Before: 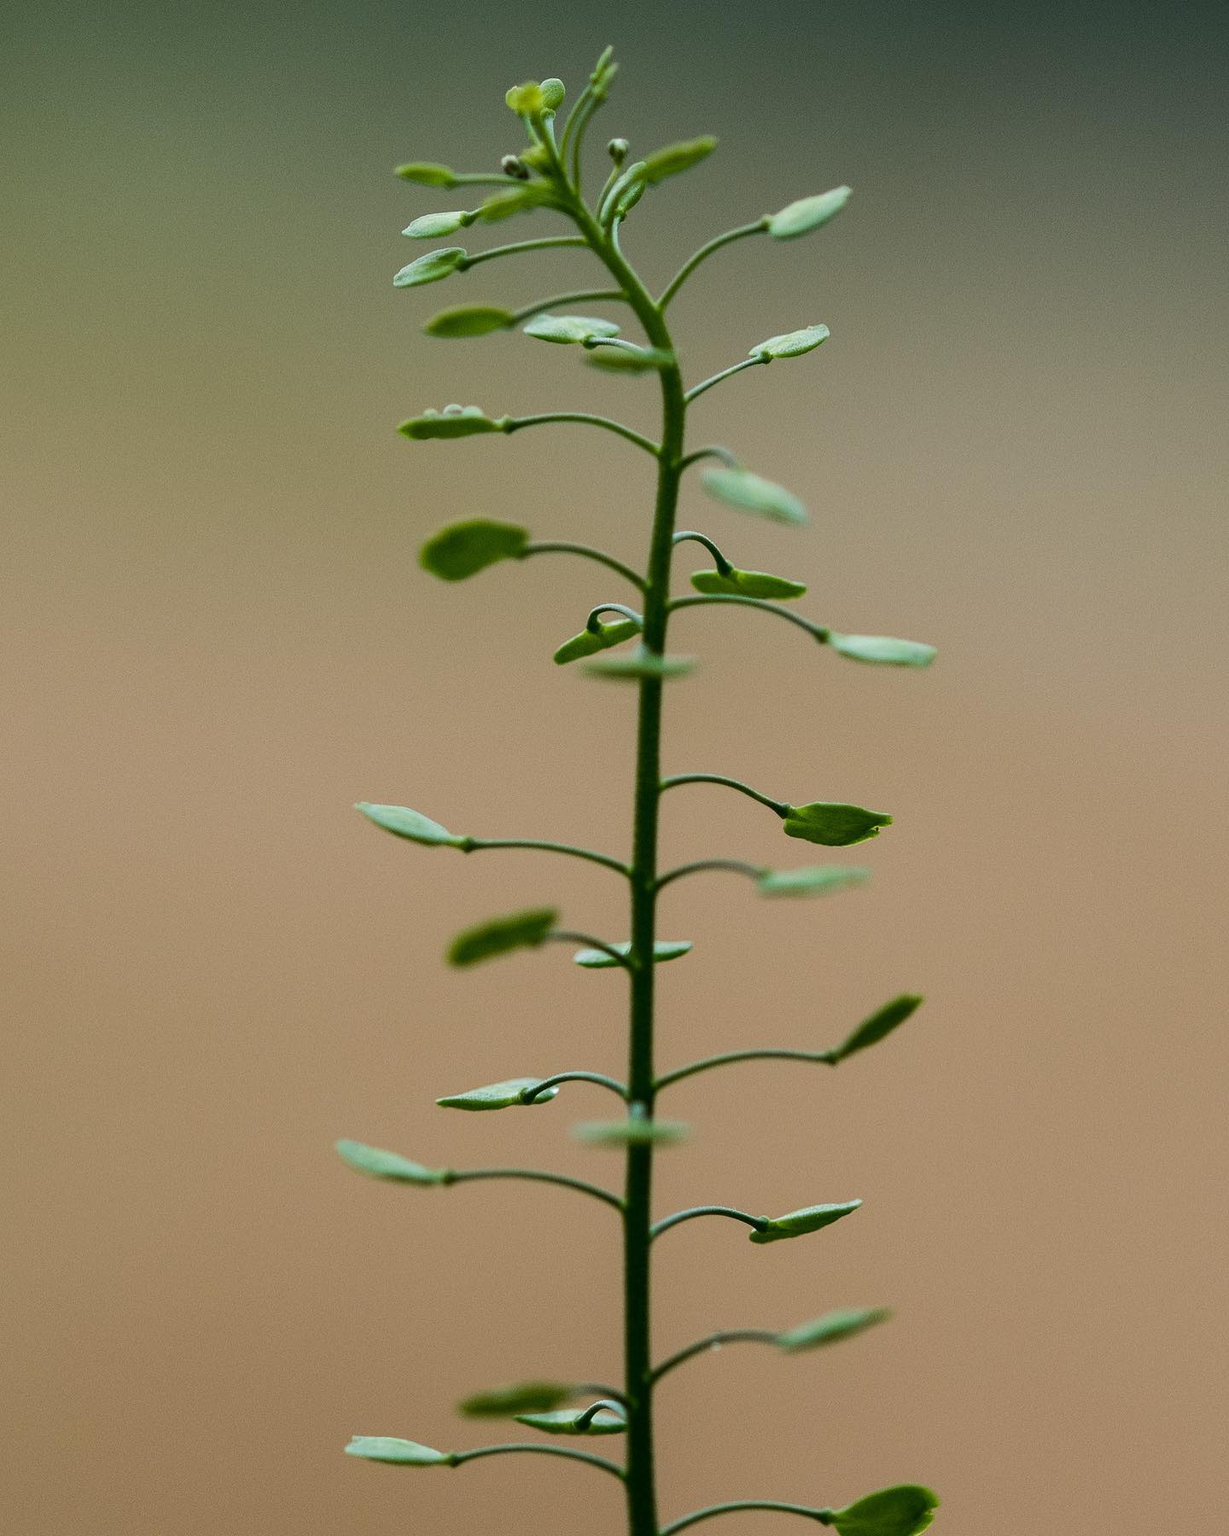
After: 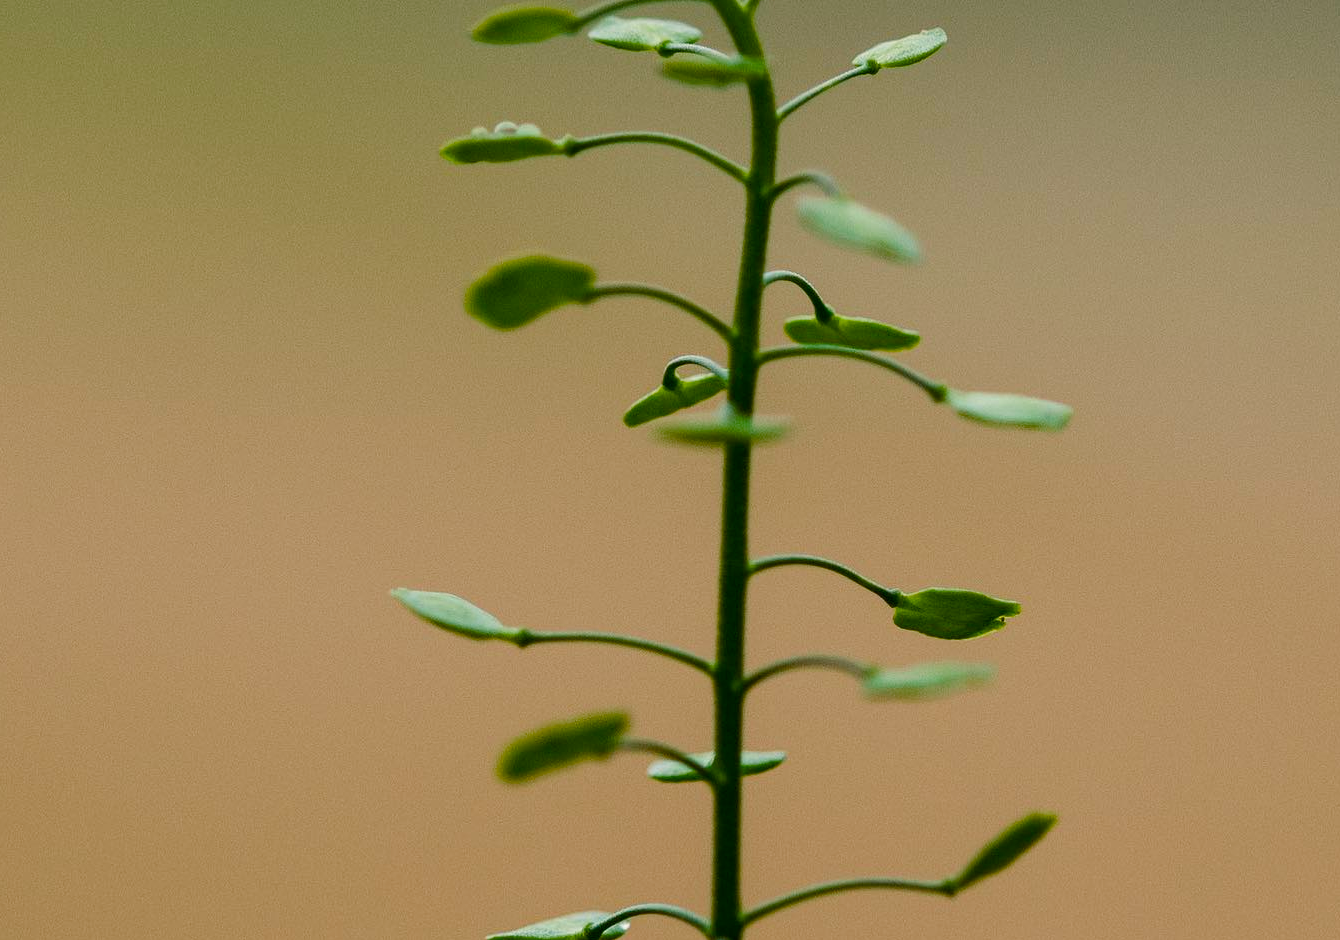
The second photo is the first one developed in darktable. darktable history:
color balance rgb: highlights gain › chroma 2.267%, highlights gain › hue 74.51°, perceptual saturation grading › global saturation 26.784%, perceptual saturation grading › highlights -28.439%, perceptual saturation grading › mid-tones 15.135%, perceptual saturation grading › shadows 33.003%, perceptual brilliance grading › global brilliance 2.393%, perceptual brilliance grading › highlights -3.732%, global vibrance 14.633%
crop: left 1.788%, top 19.564%, right 5.109%, bottom 28.184%
